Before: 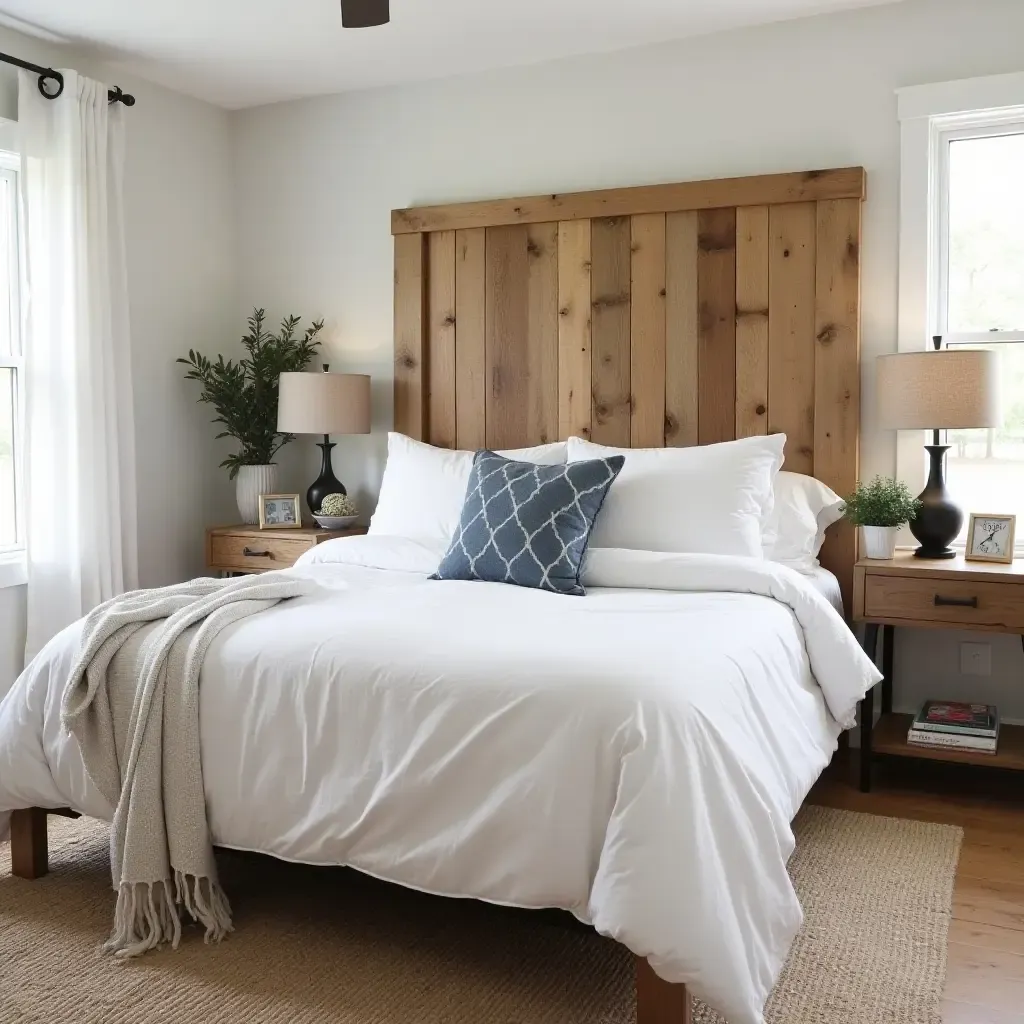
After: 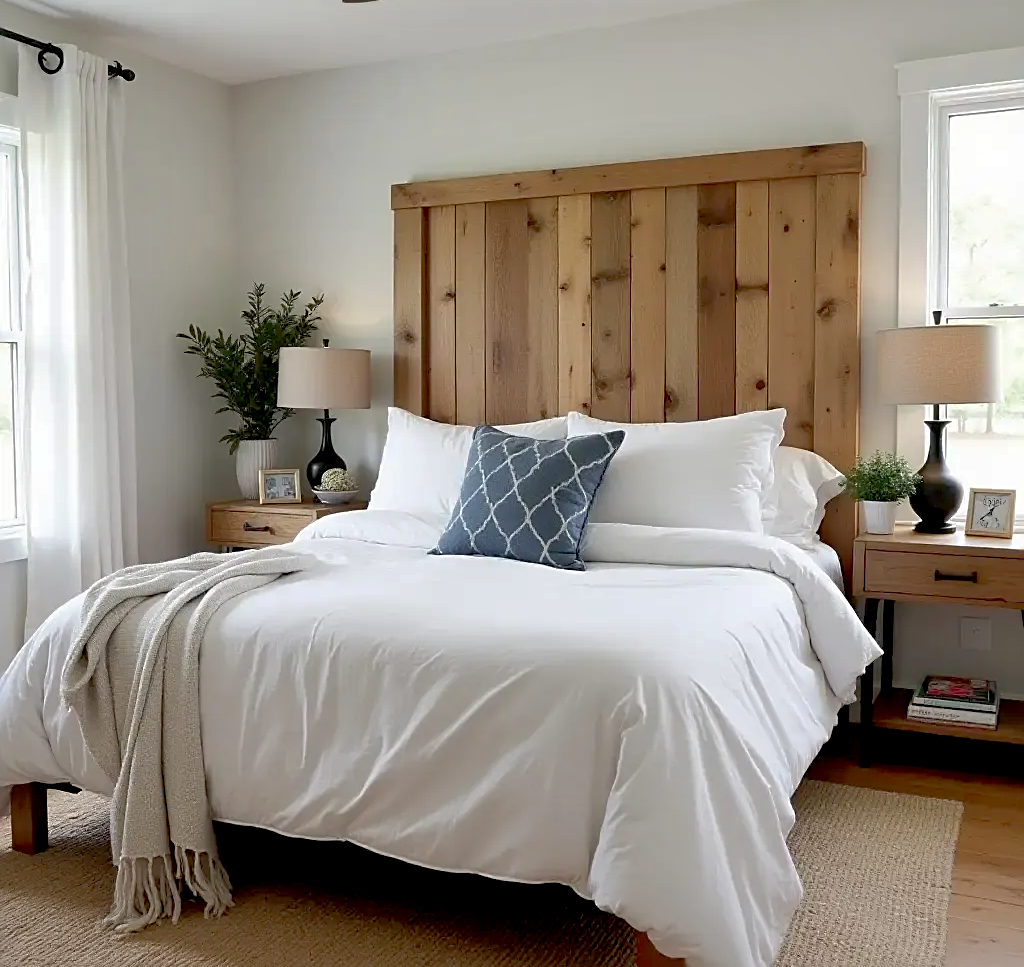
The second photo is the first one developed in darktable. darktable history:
sharpen: on, module defaults
crop and rotate: top 2.479%, bottom 3.018%
shadows and highlights: on, module defaults
exposure: black level correction 0.012, compensate highlight preservation false
